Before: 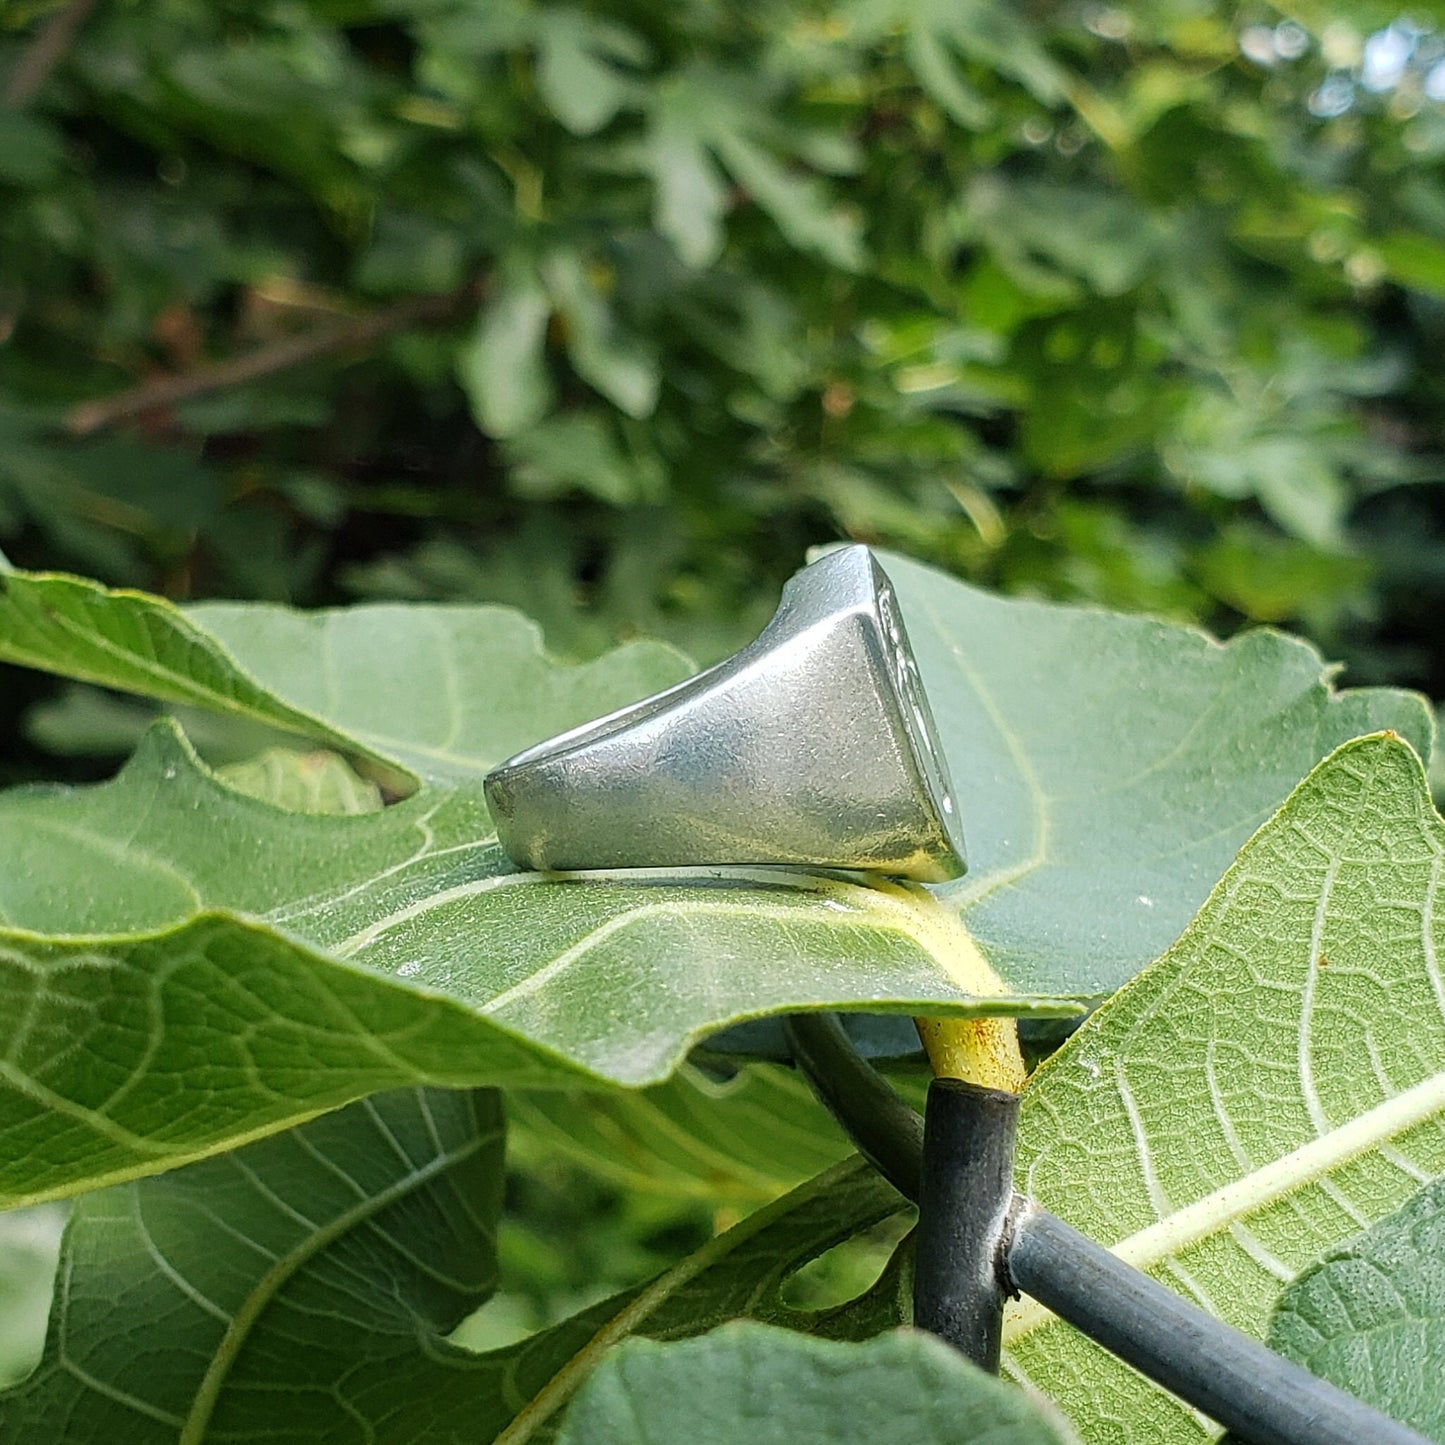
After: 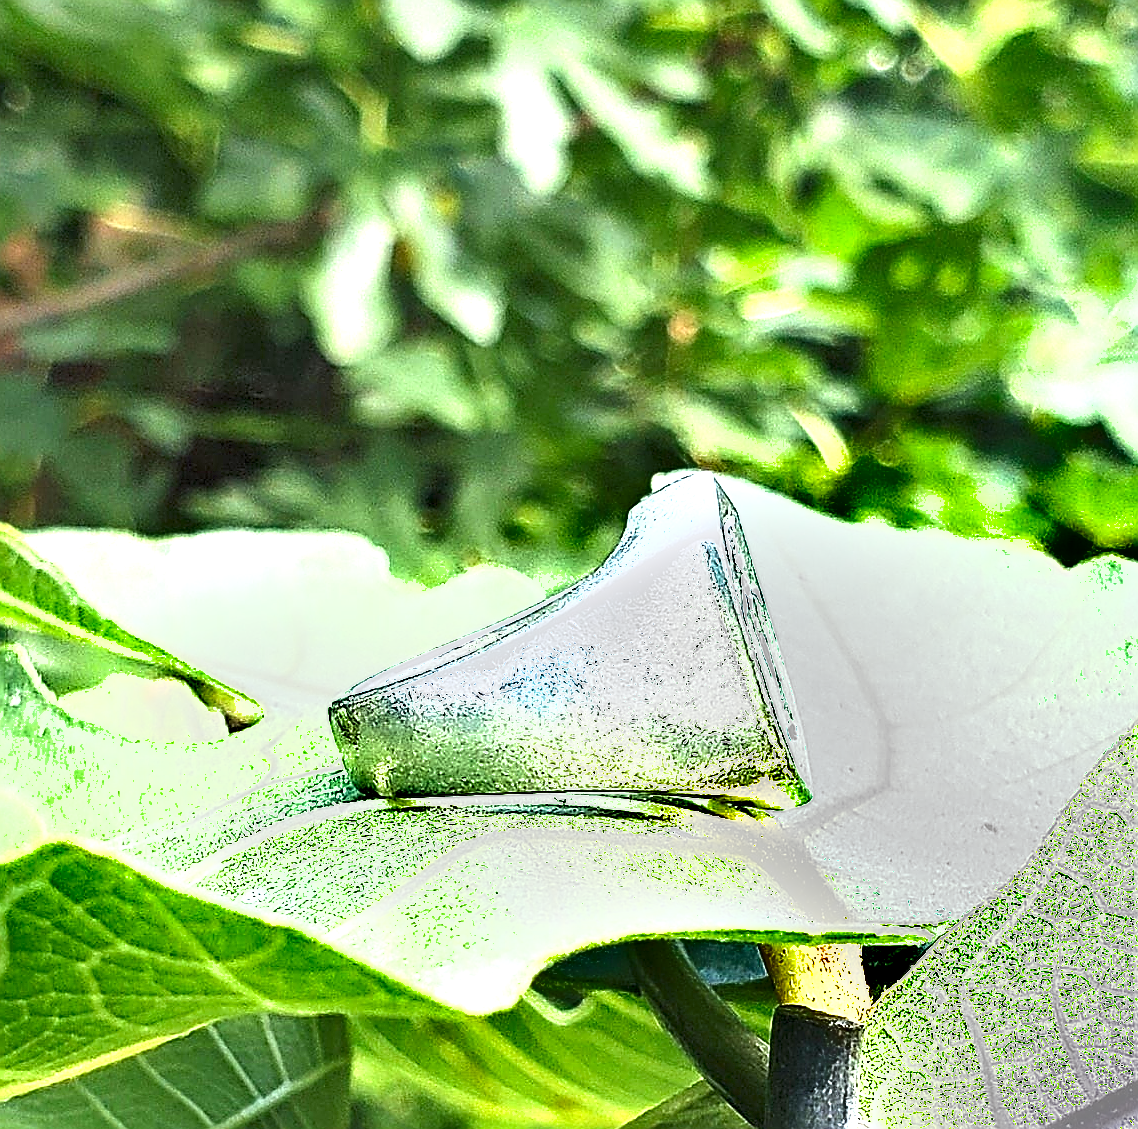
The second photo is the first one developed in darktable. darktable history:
crop and rotate: left 10.77%, top 5.1%, right 10.41%, bottom 16.76%
white balance: red 0.984, blue 1.059
exposure: exposure 2 EV, compensate highlight preservation false
sharpen: radius 1.4, amount 1.25, threshold 0.7
shadows and highlights: soften with gaussian
